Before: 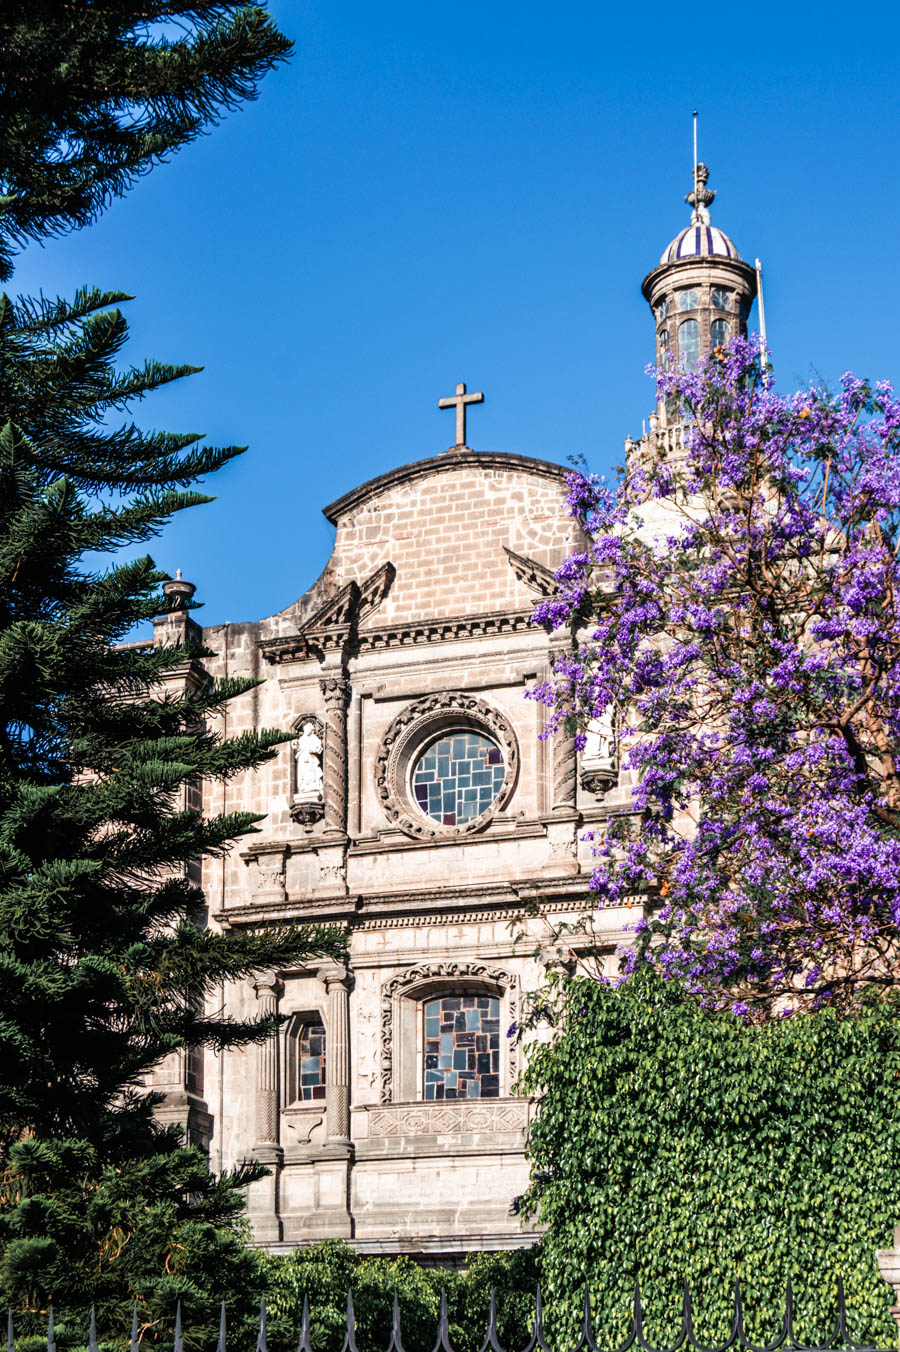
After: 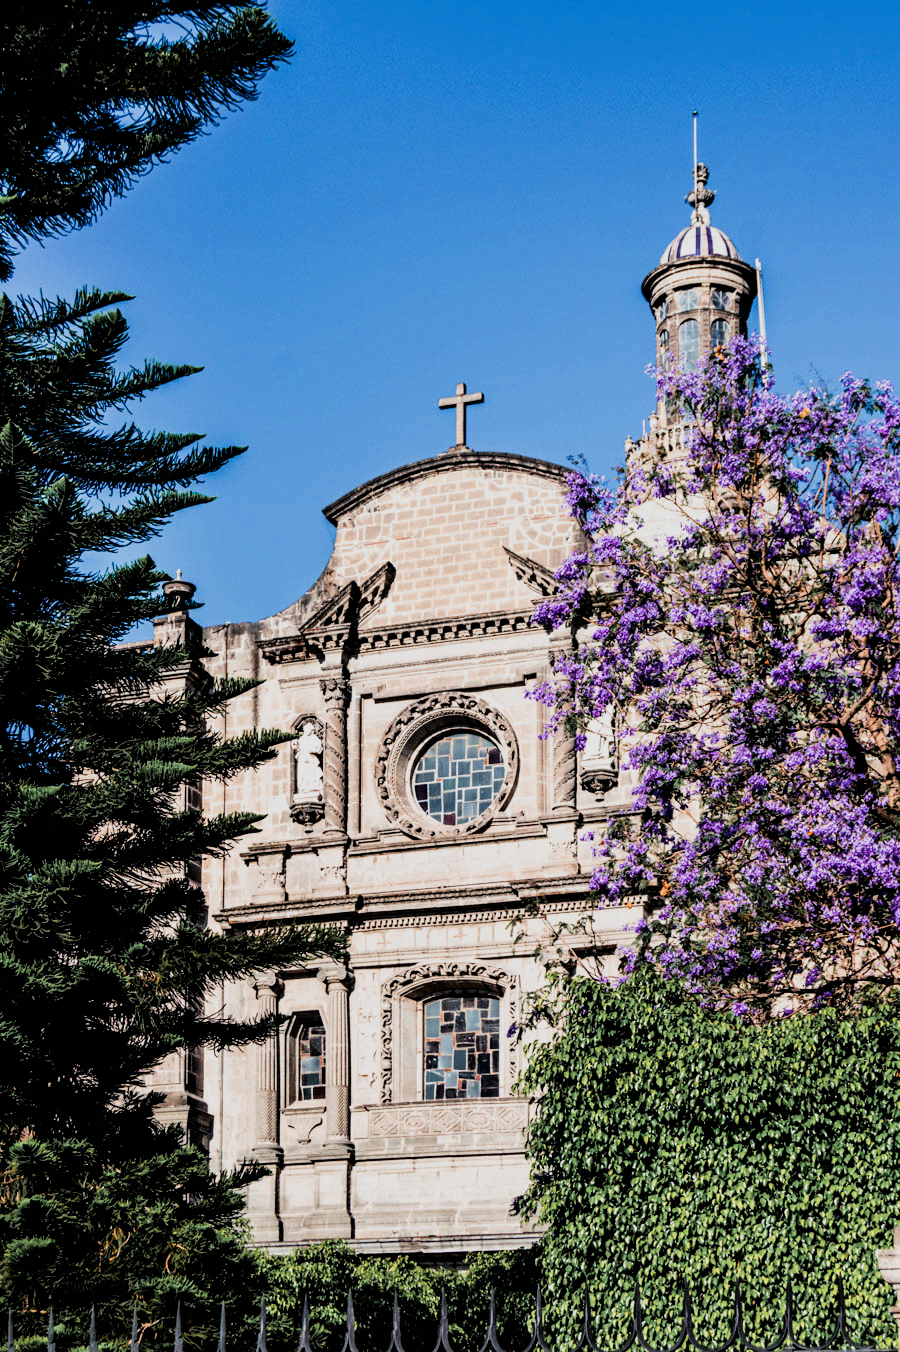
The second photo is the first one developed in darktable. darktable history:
white balance: emerald 1
filmic rgb: black relative exposure -5 EV, hardness 2.88, contrast 1.3, highlights saturation mix -30%
